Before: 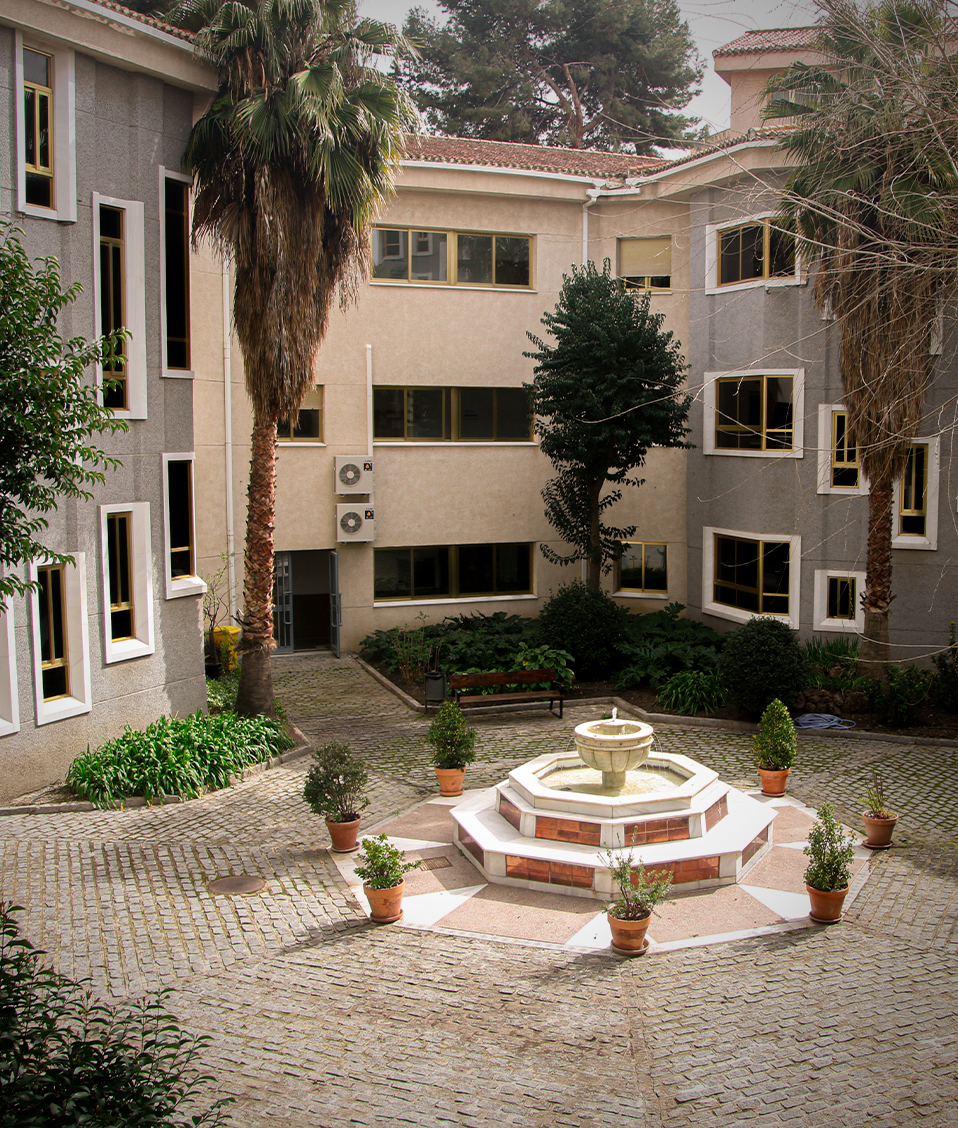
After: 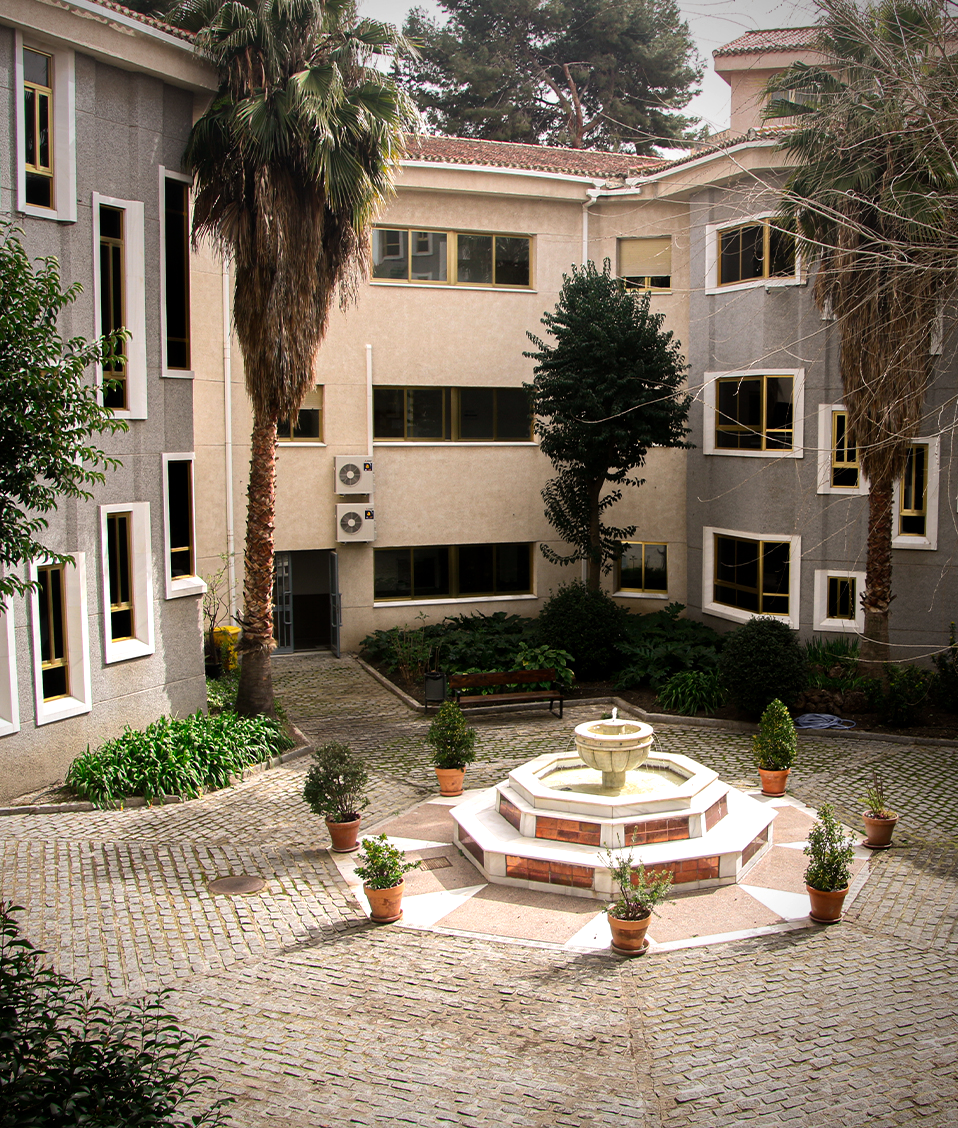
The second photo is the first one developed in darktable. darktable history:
tone equalizer: -8 EV -0.386 EV, -7 EV -0.388 EV, -6 EV -0.301 EV, -5 EV -0.186 EV, -3 EV 0.236 EV, -2 EV 0.323 EV, -1 EV 0.386 EV, +0 EV 0.388 EV, edges refinement/feathering 500, mask exposure compensation -1.57 EV, preserve details no
